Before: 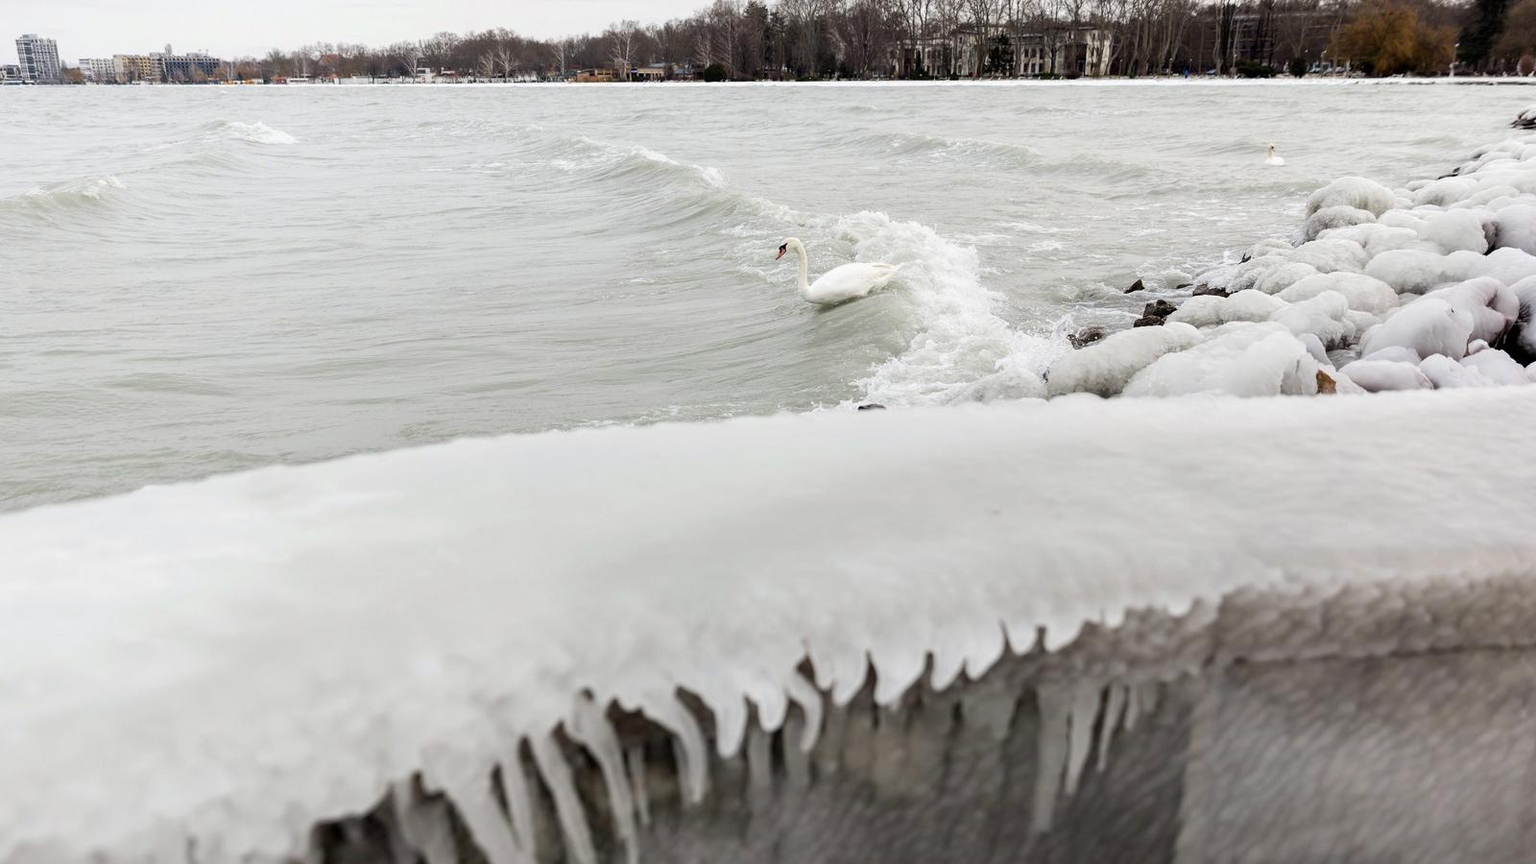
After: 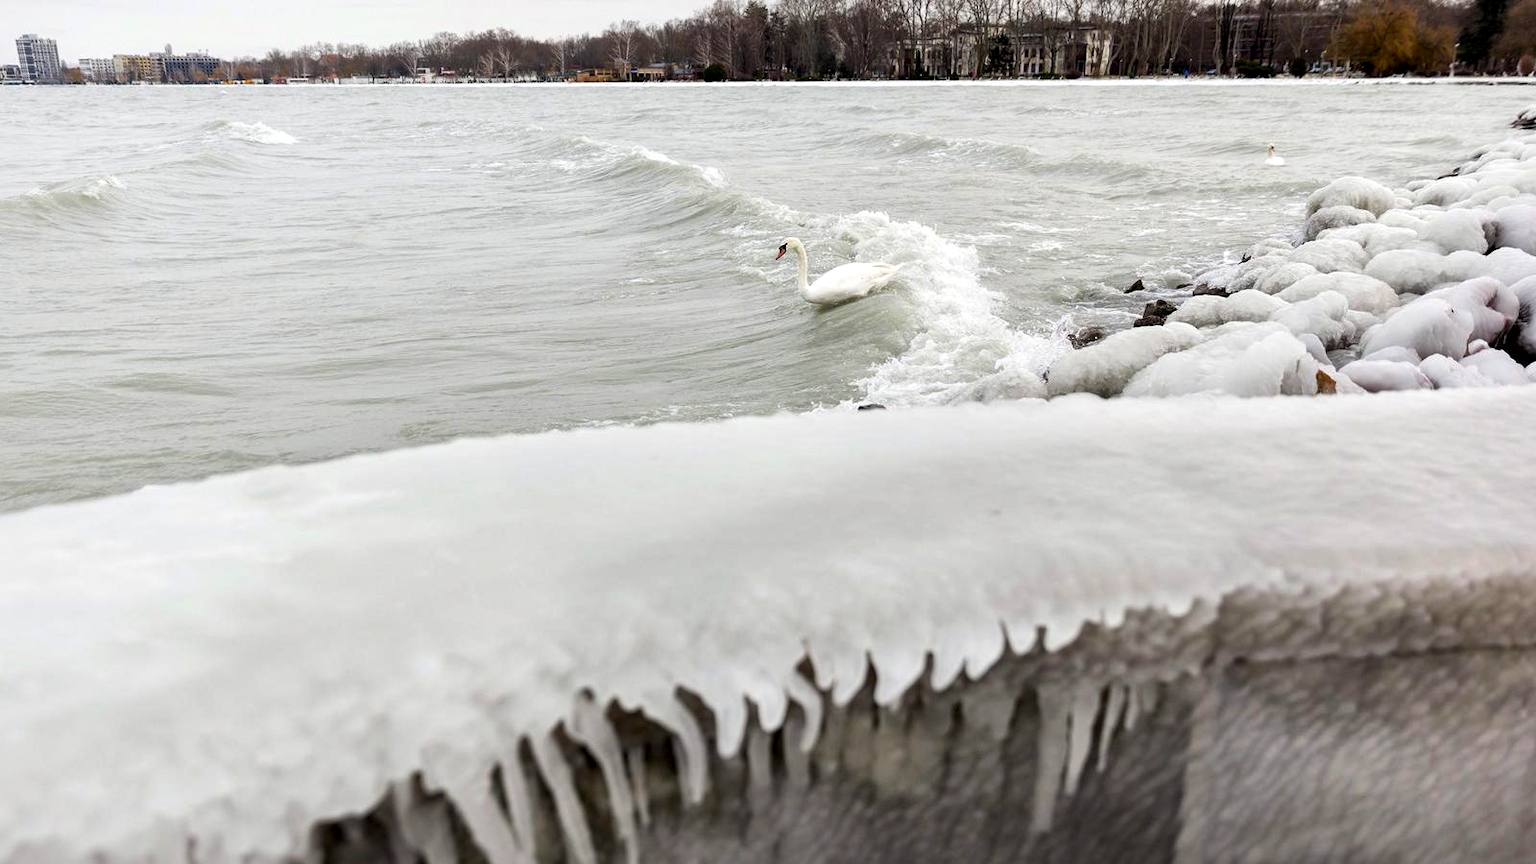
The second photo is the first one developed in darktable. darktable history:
contrast brightness saturation: contrast 0.089, saturation 0.272
local contrast: mode bilateral grid, contrast 20, coarseness 50, detail 149%, midtone range 0.2
